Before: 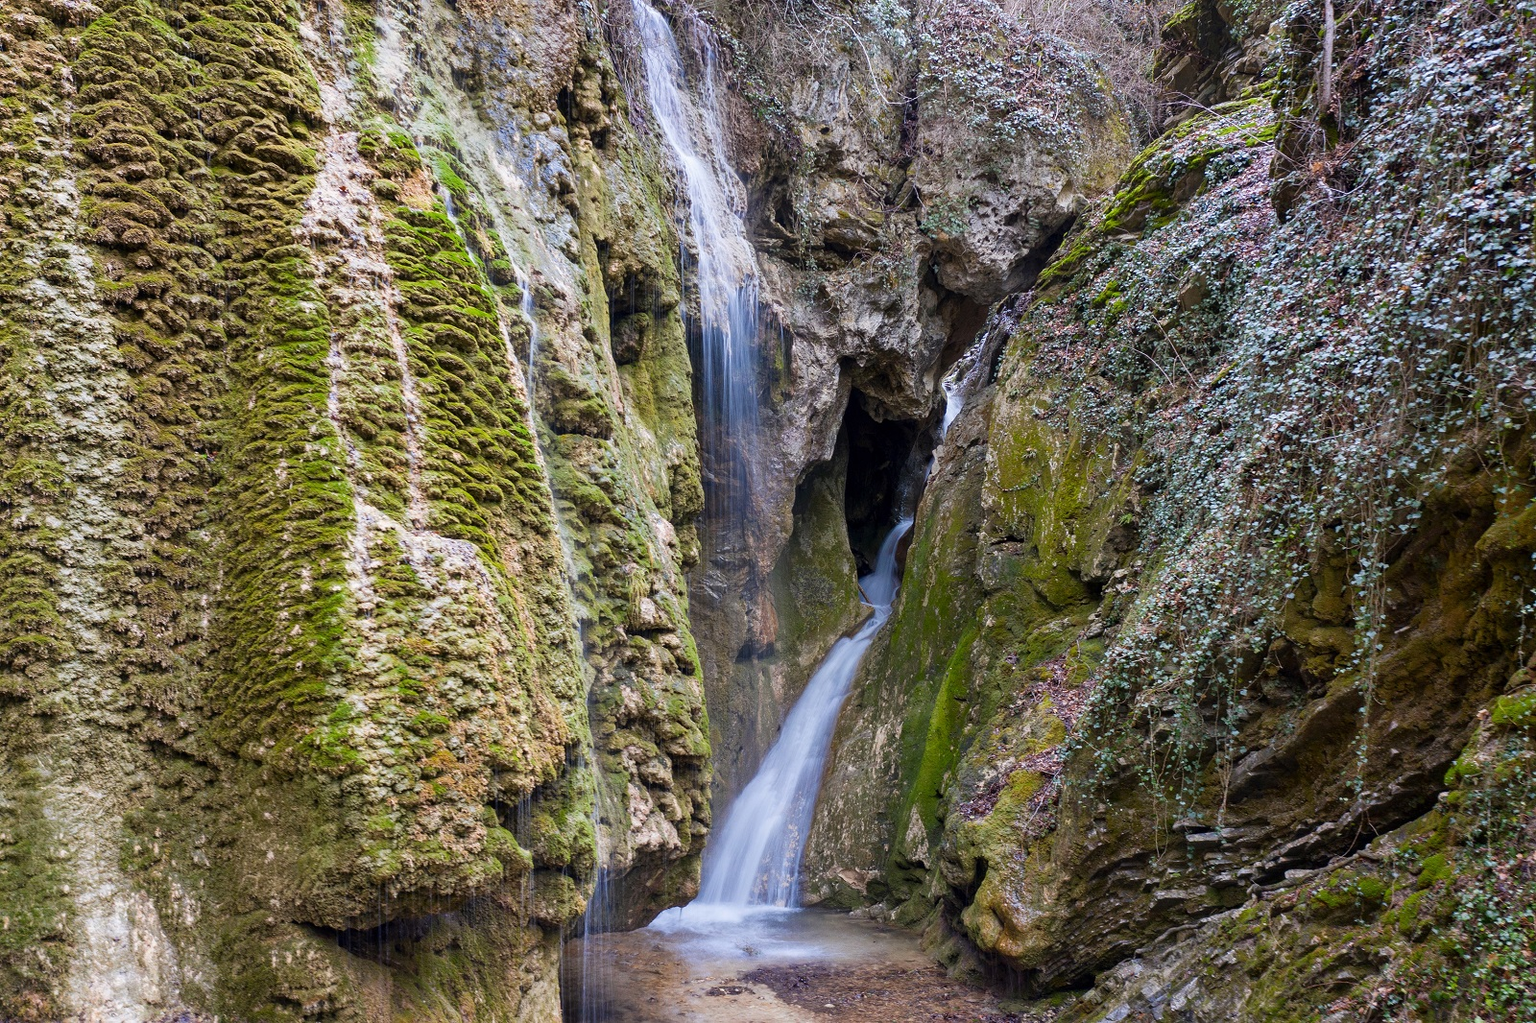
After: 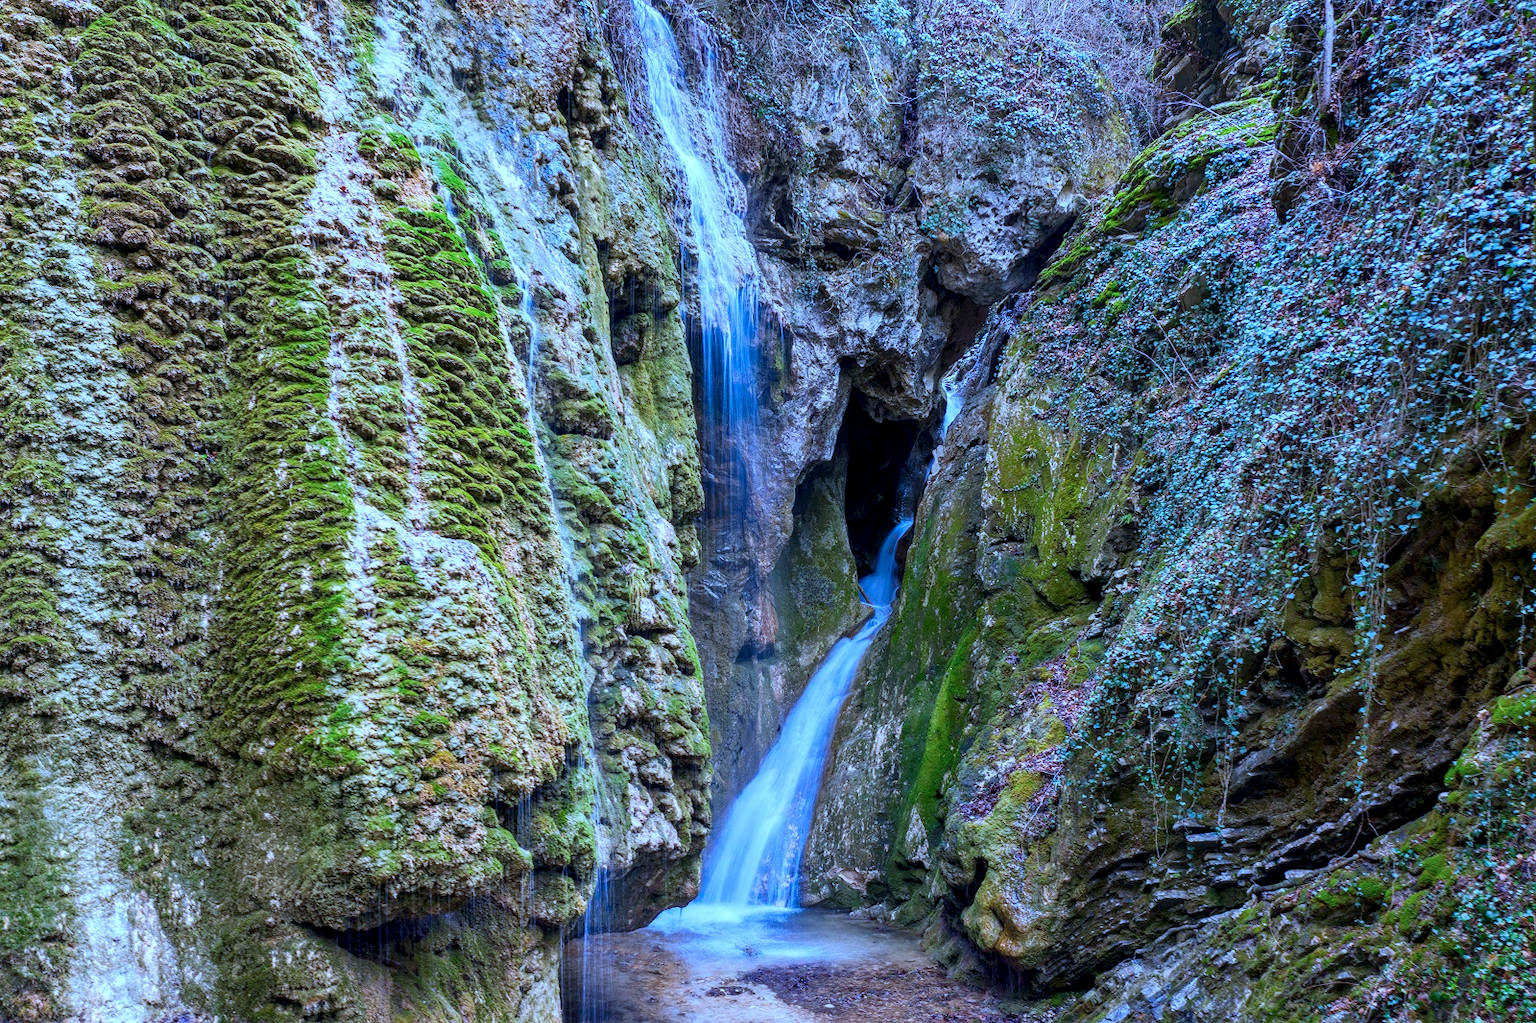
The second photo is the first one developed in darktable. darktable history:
local contrast: detail 130%
contrast brightness saturation: contrast 0.082, saturation 0.197
color calibration: output R [1.063, -0.012, -0.003, 0], output B [-0.079, 0.047, 1, 0], illuminant custom, x 0.432, y 0.395, temperature 3070.66 K
shadows and highlights: shadows 24.86, highlights -24.12
